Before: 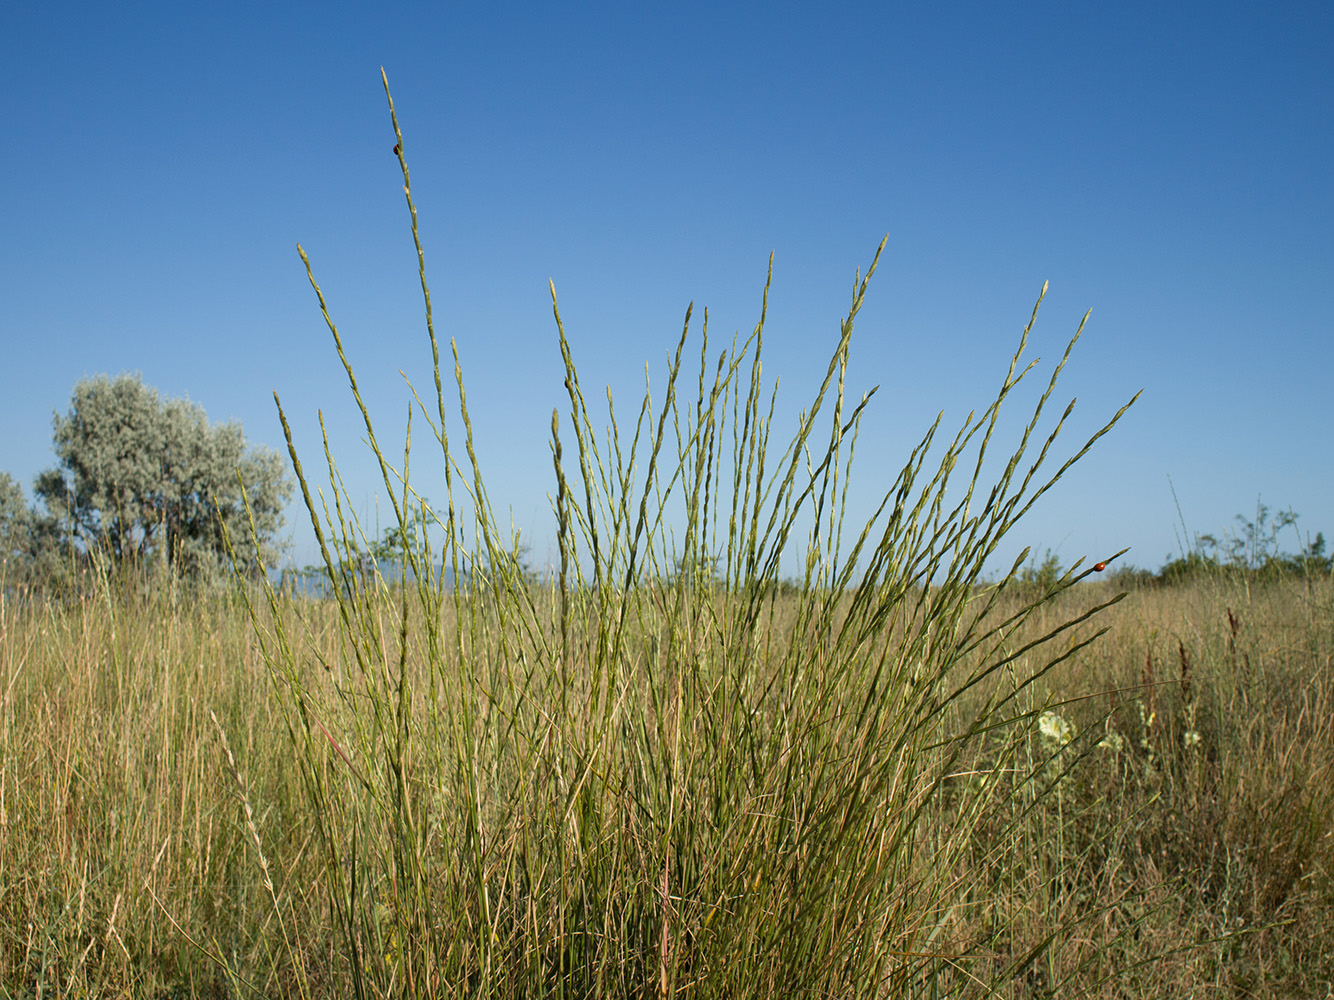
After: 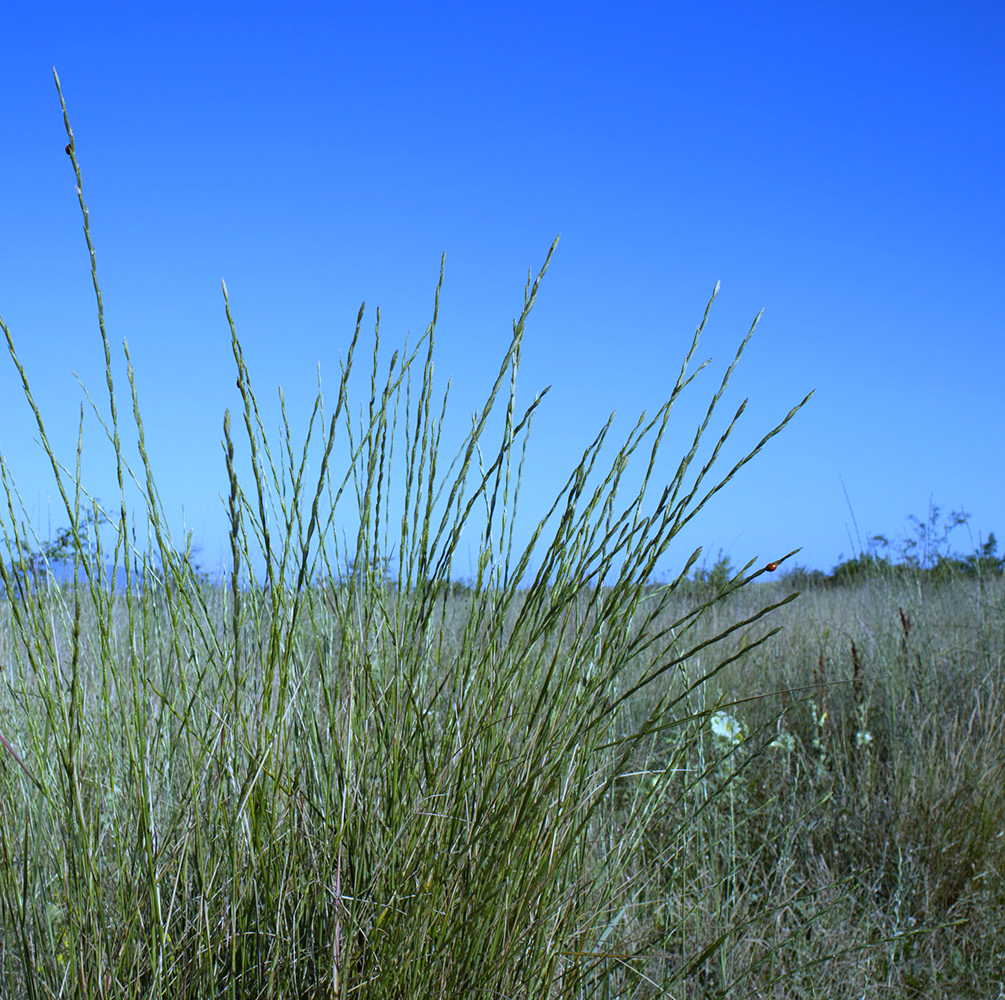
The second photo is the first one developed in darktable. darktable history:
shadows and highlights: shadows 0, highlights 40
crop and rotate: left 24.6%
white balance: red 0.766, blue 1.537
